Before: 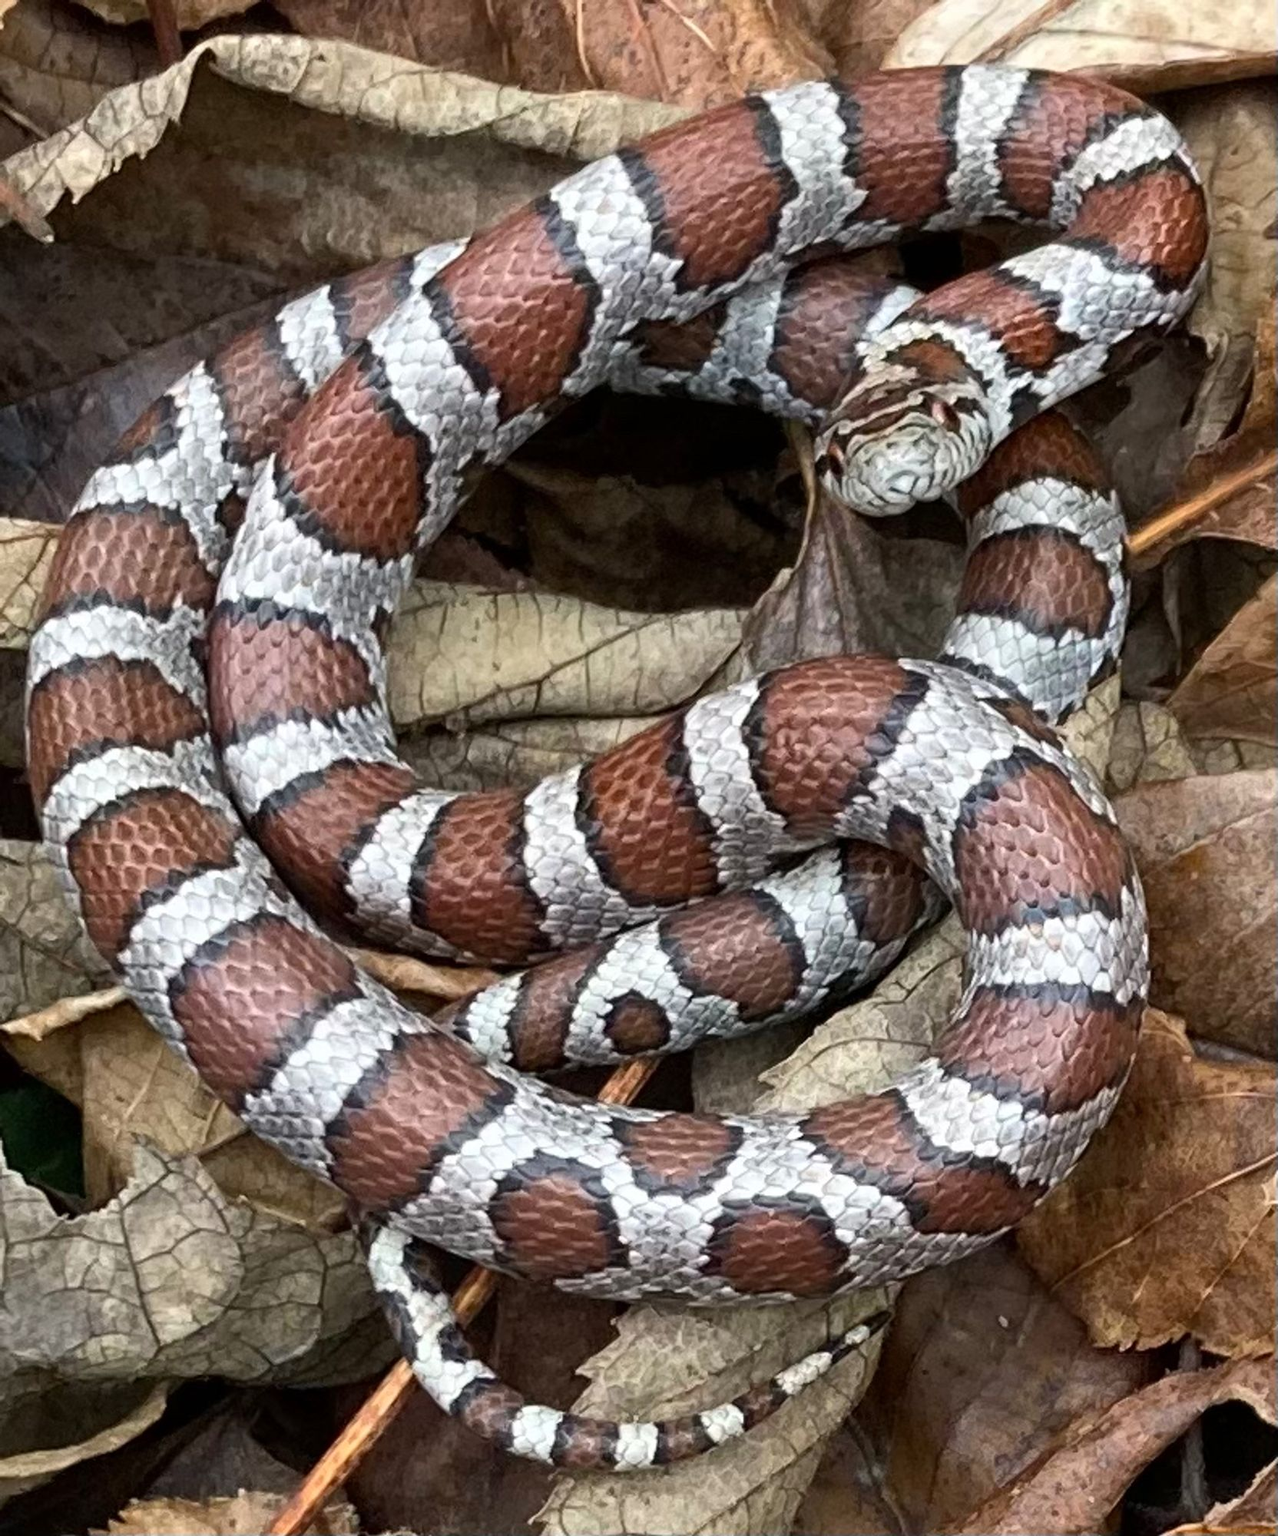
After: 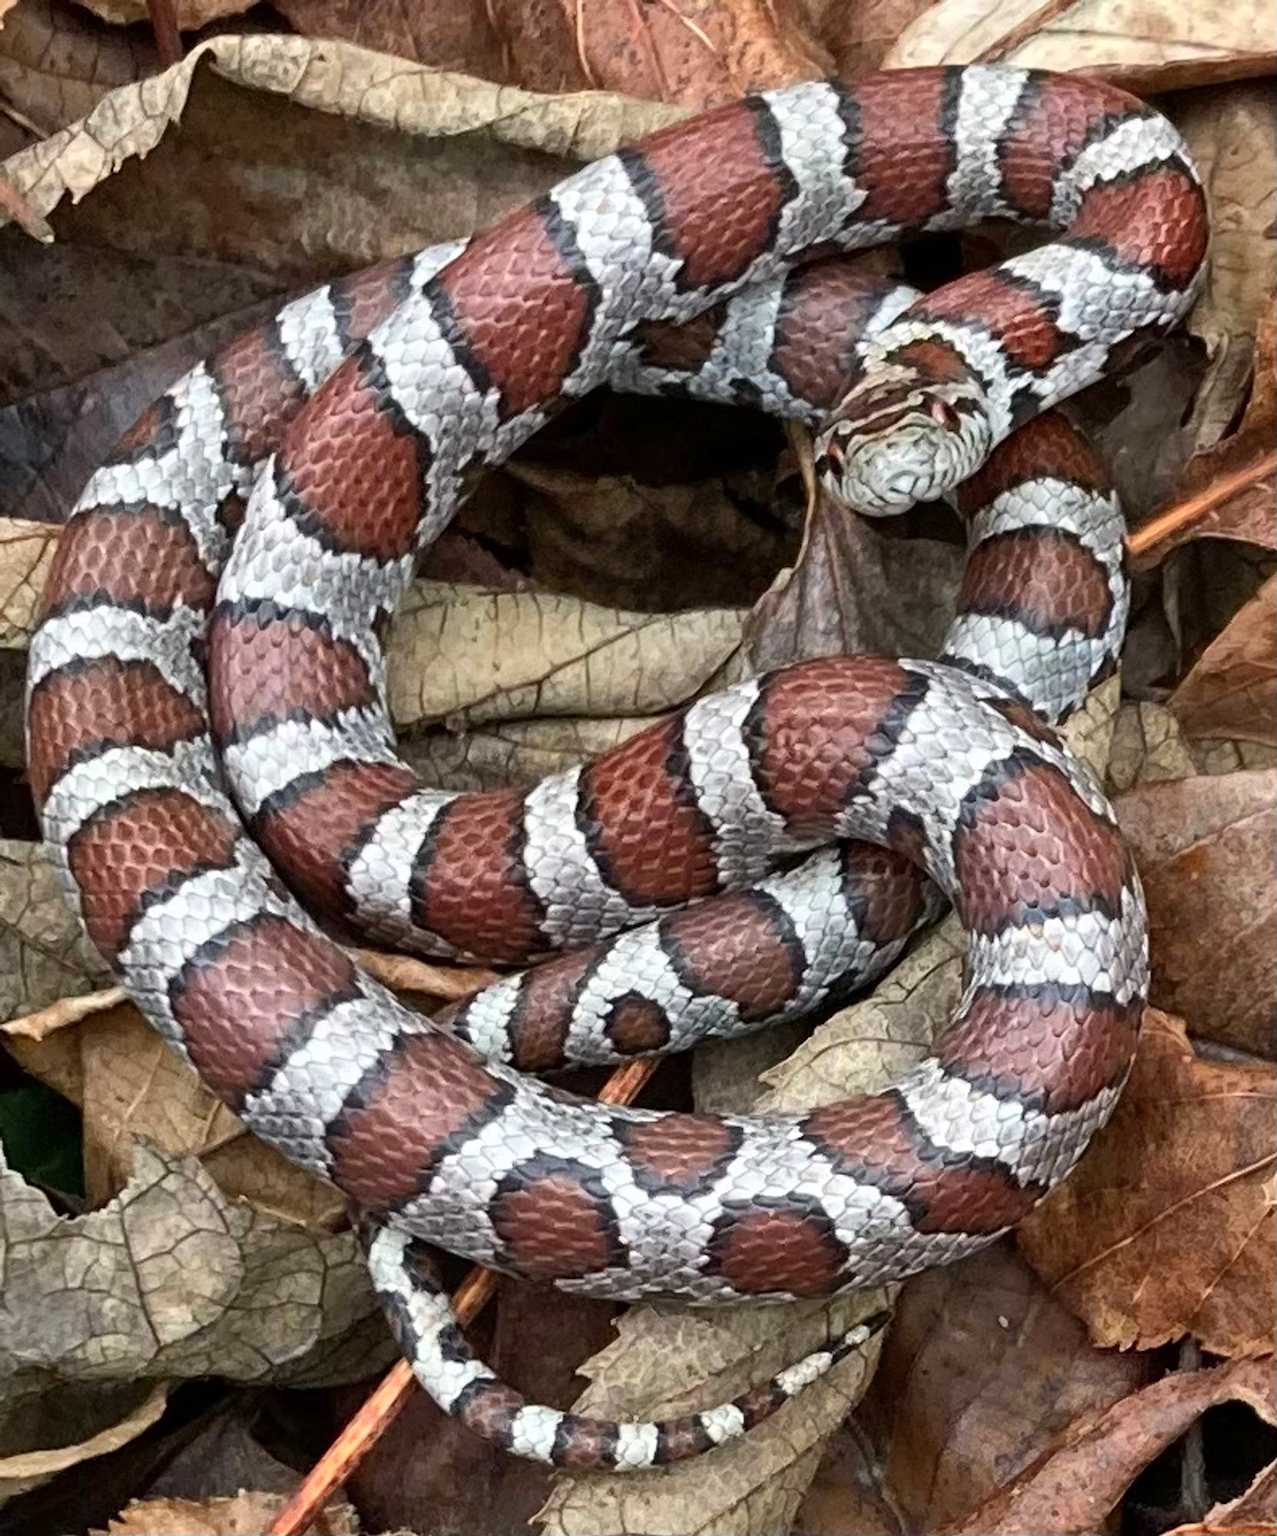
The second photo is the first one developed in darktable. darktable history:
shadows and highlights: shadows color adjustment 97.66%, soften with gaussian
color zones: curves: ch1 [(0.239, 0.552) (0.75, 0.5)]; ch2 [(0.25, 0.462) (0.749, 0.457)], mix 25.94%
